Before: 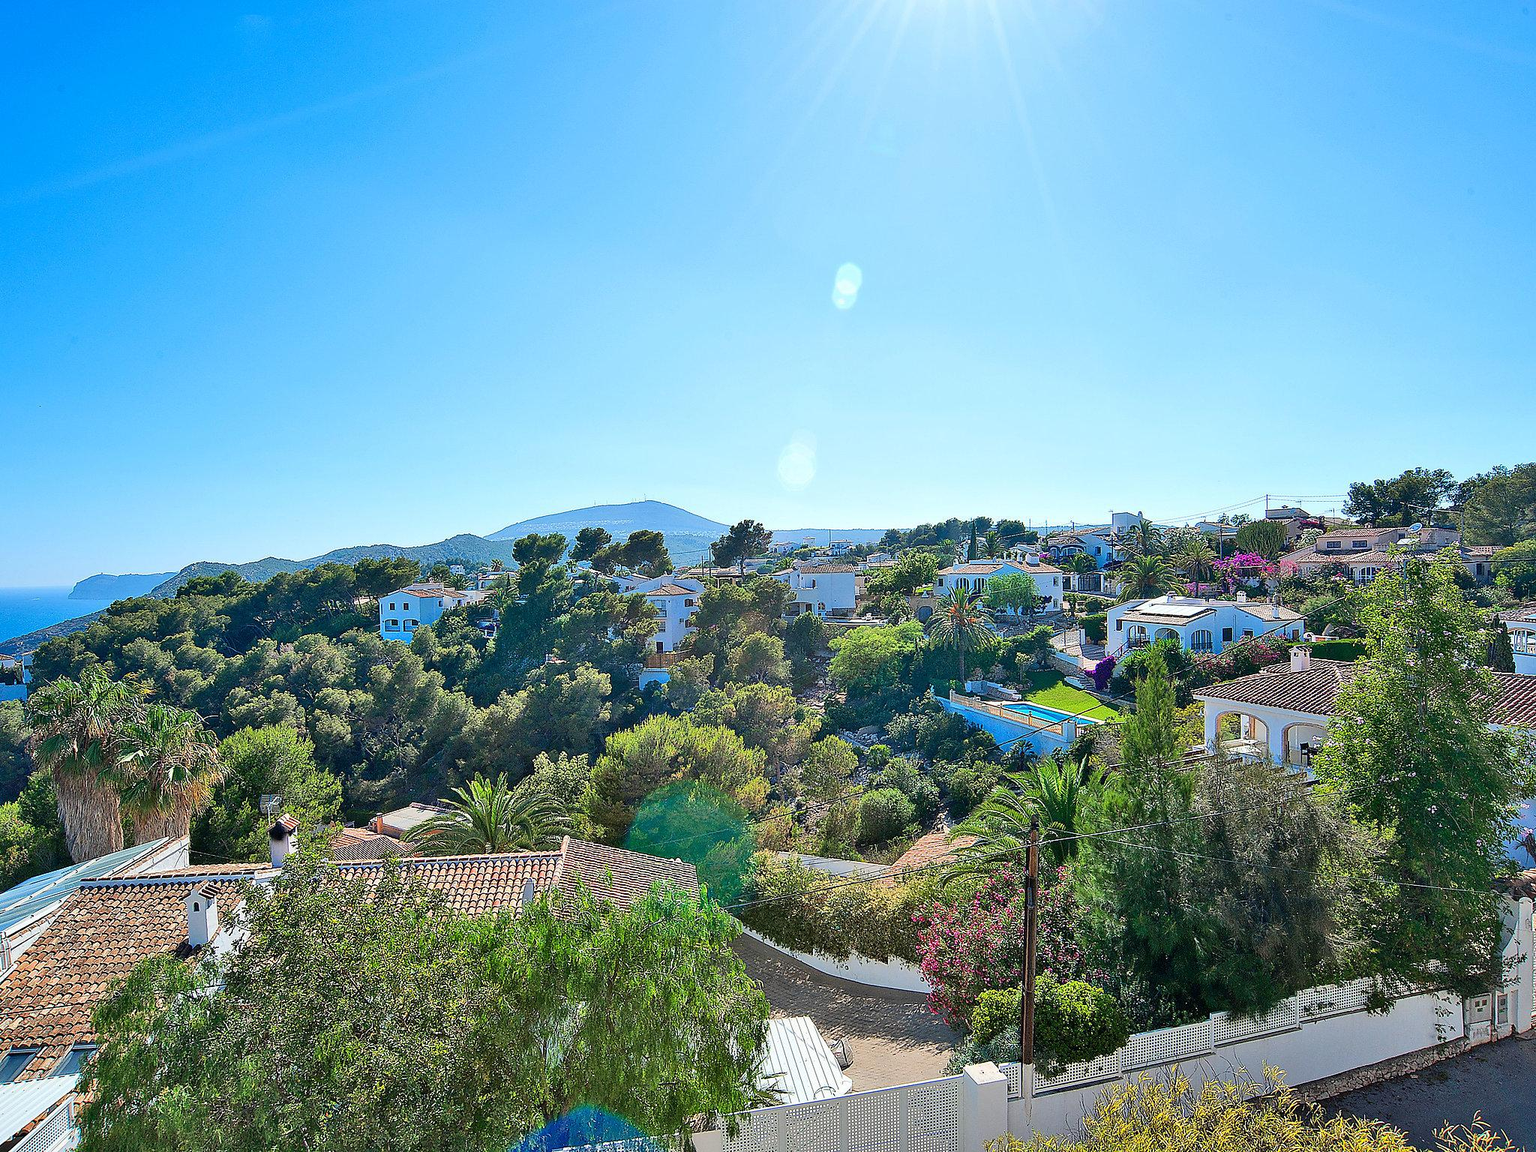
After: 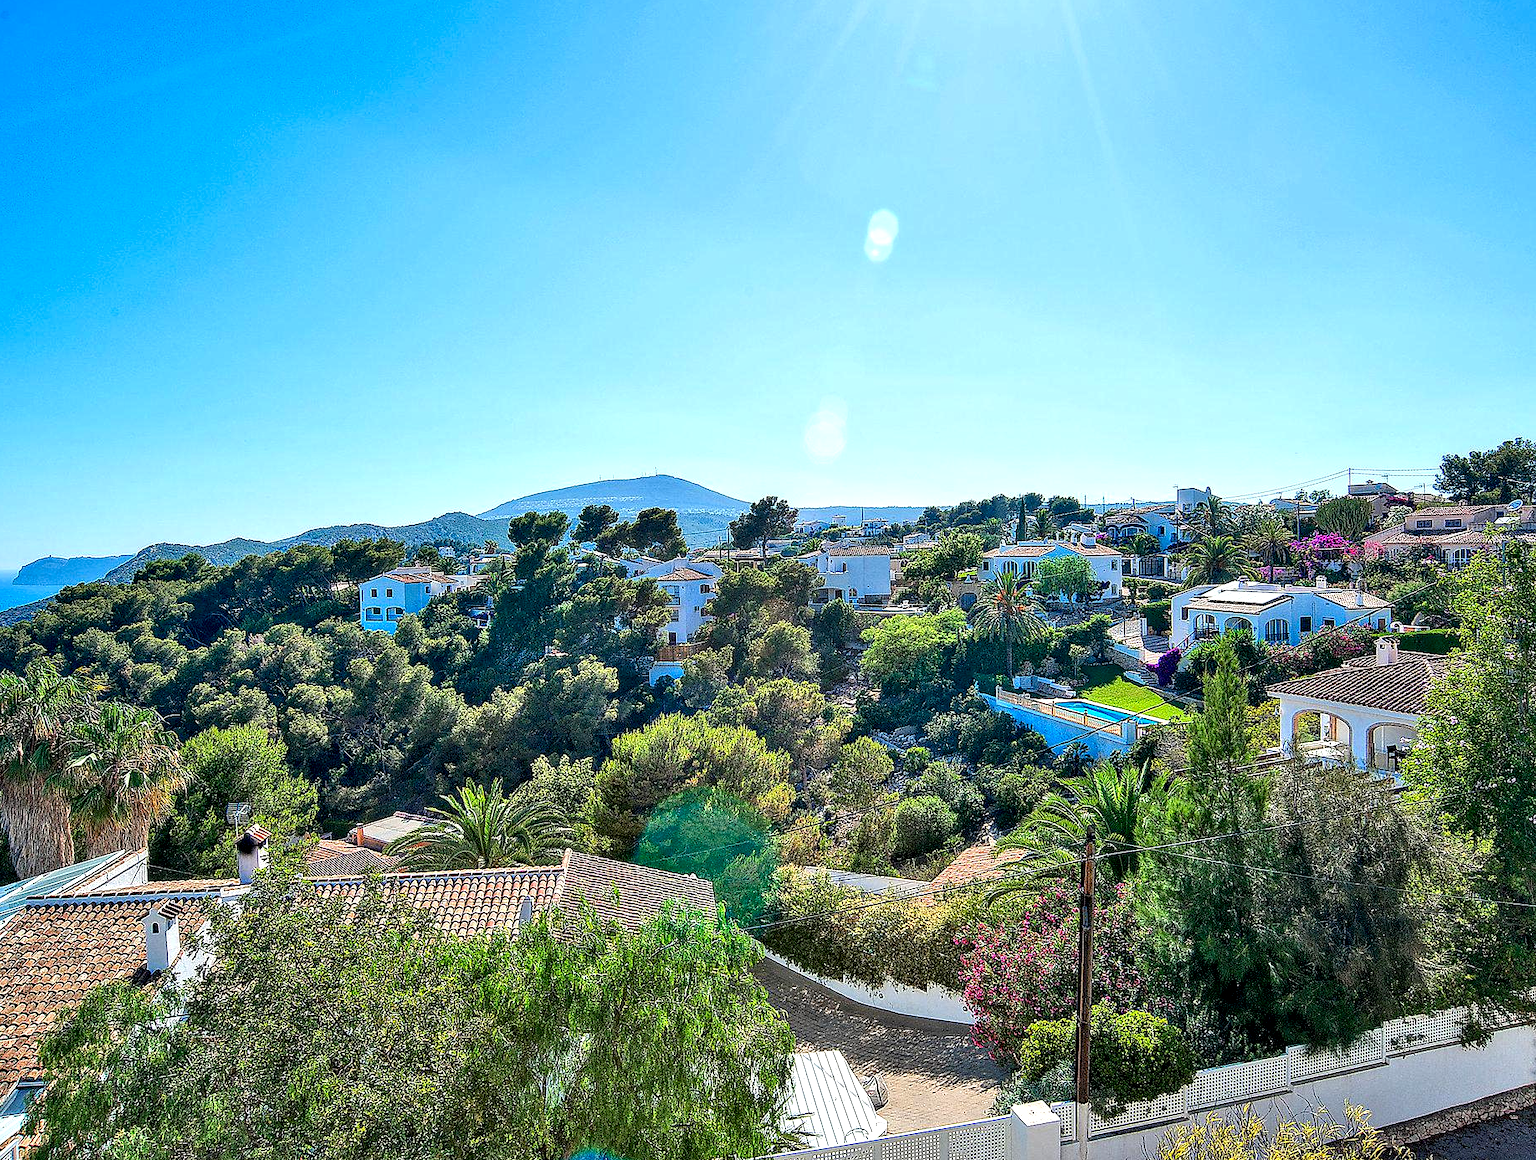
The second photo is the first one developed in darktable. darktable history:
local contrast: highlights 65%, shadows 54%, detail 169%, midtone range 0.511
crop: left 3.718%, top 6.516%, right 6.603%, bottom 3.176%
contrast brightness saturation: contrast 0.042, saturation 0.15
tone equalizer: mask exposure compensation -0.506 EV
